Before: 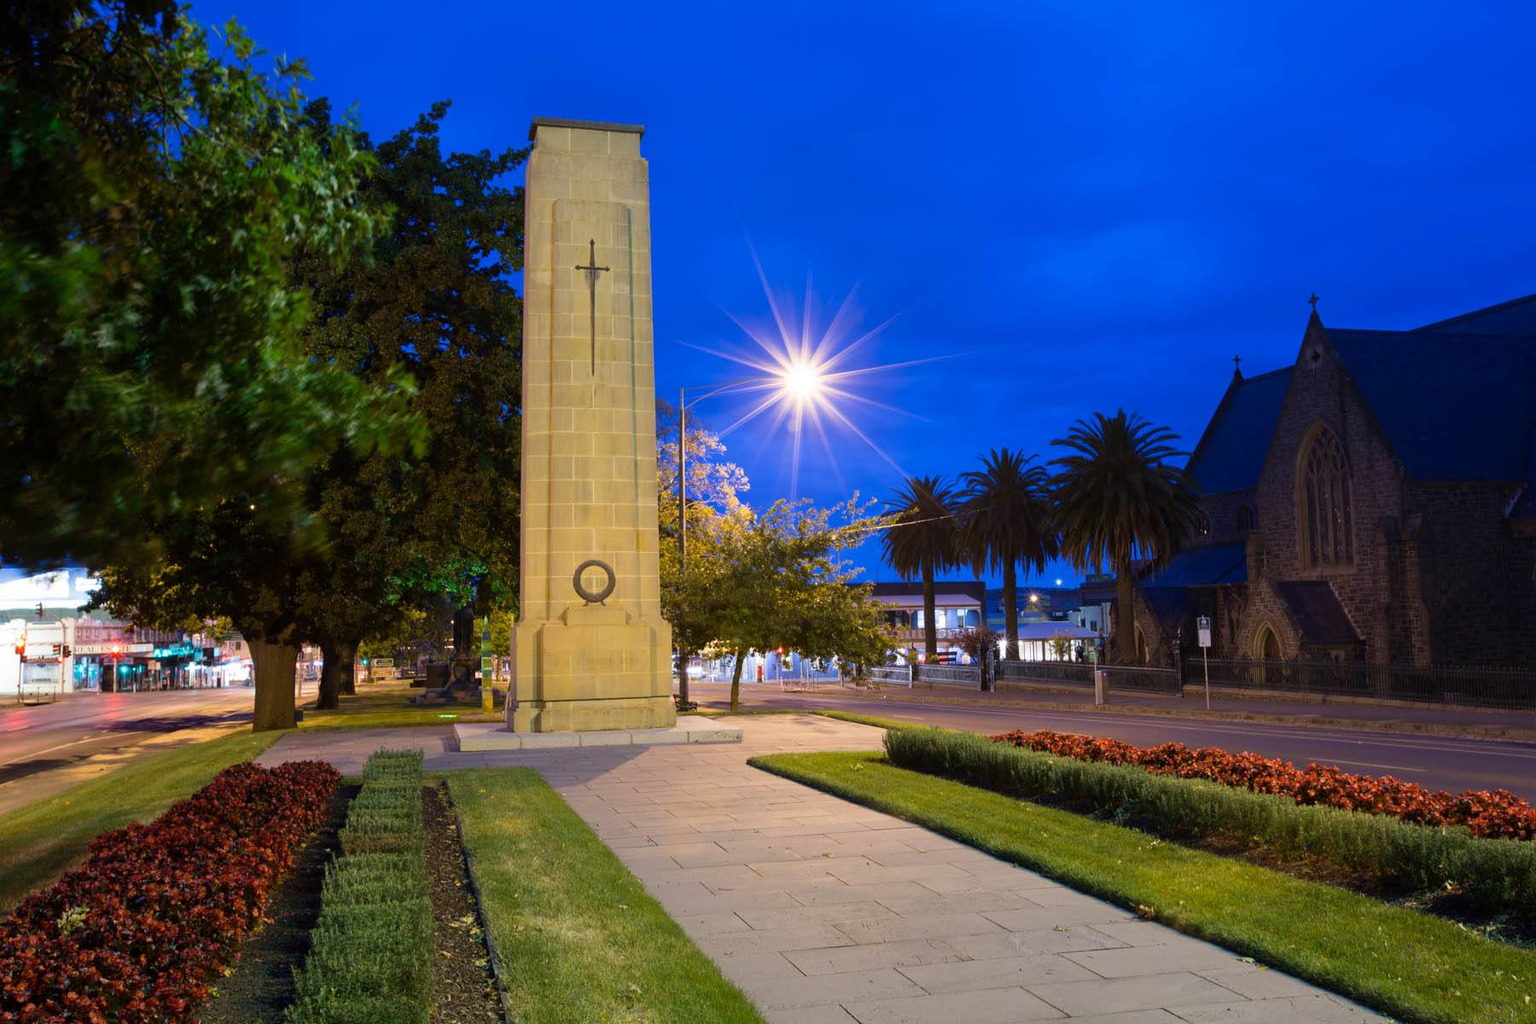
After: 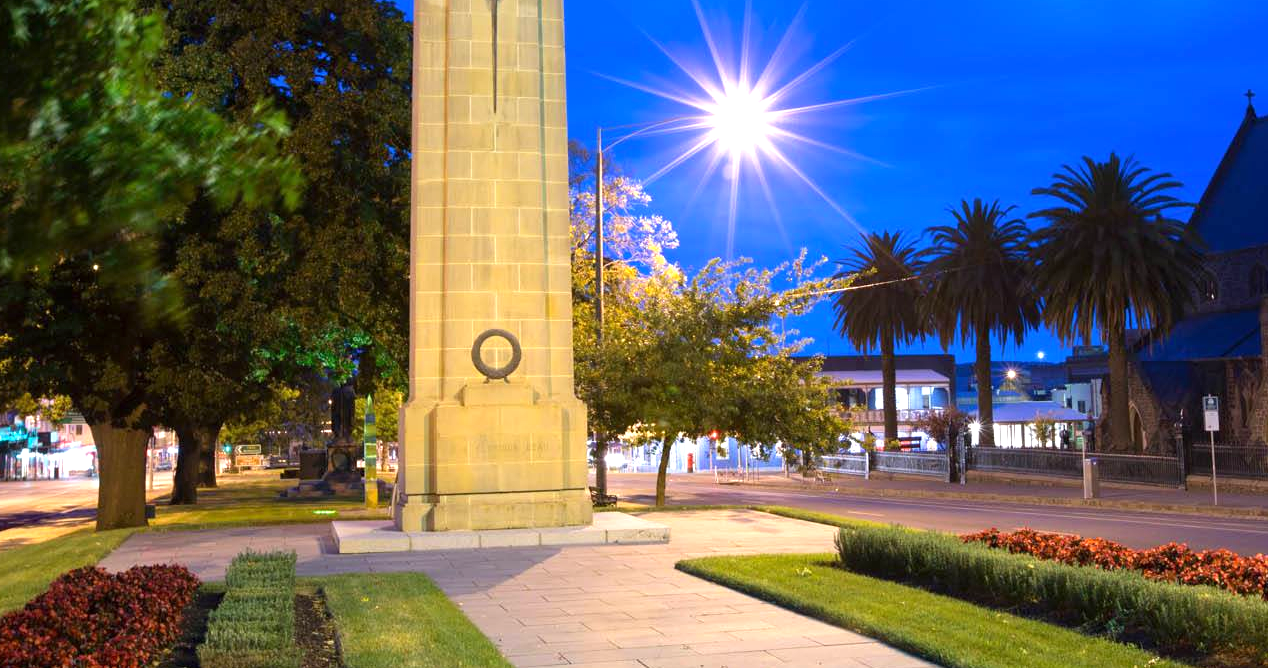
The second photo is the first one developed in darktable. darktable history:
crop: left 11.118%, top 27.288%, right 18.244%, bottom 16.983%
exposure: exposure 0.762 EV, compensate exposure bias true, compensate highlight preservation false
